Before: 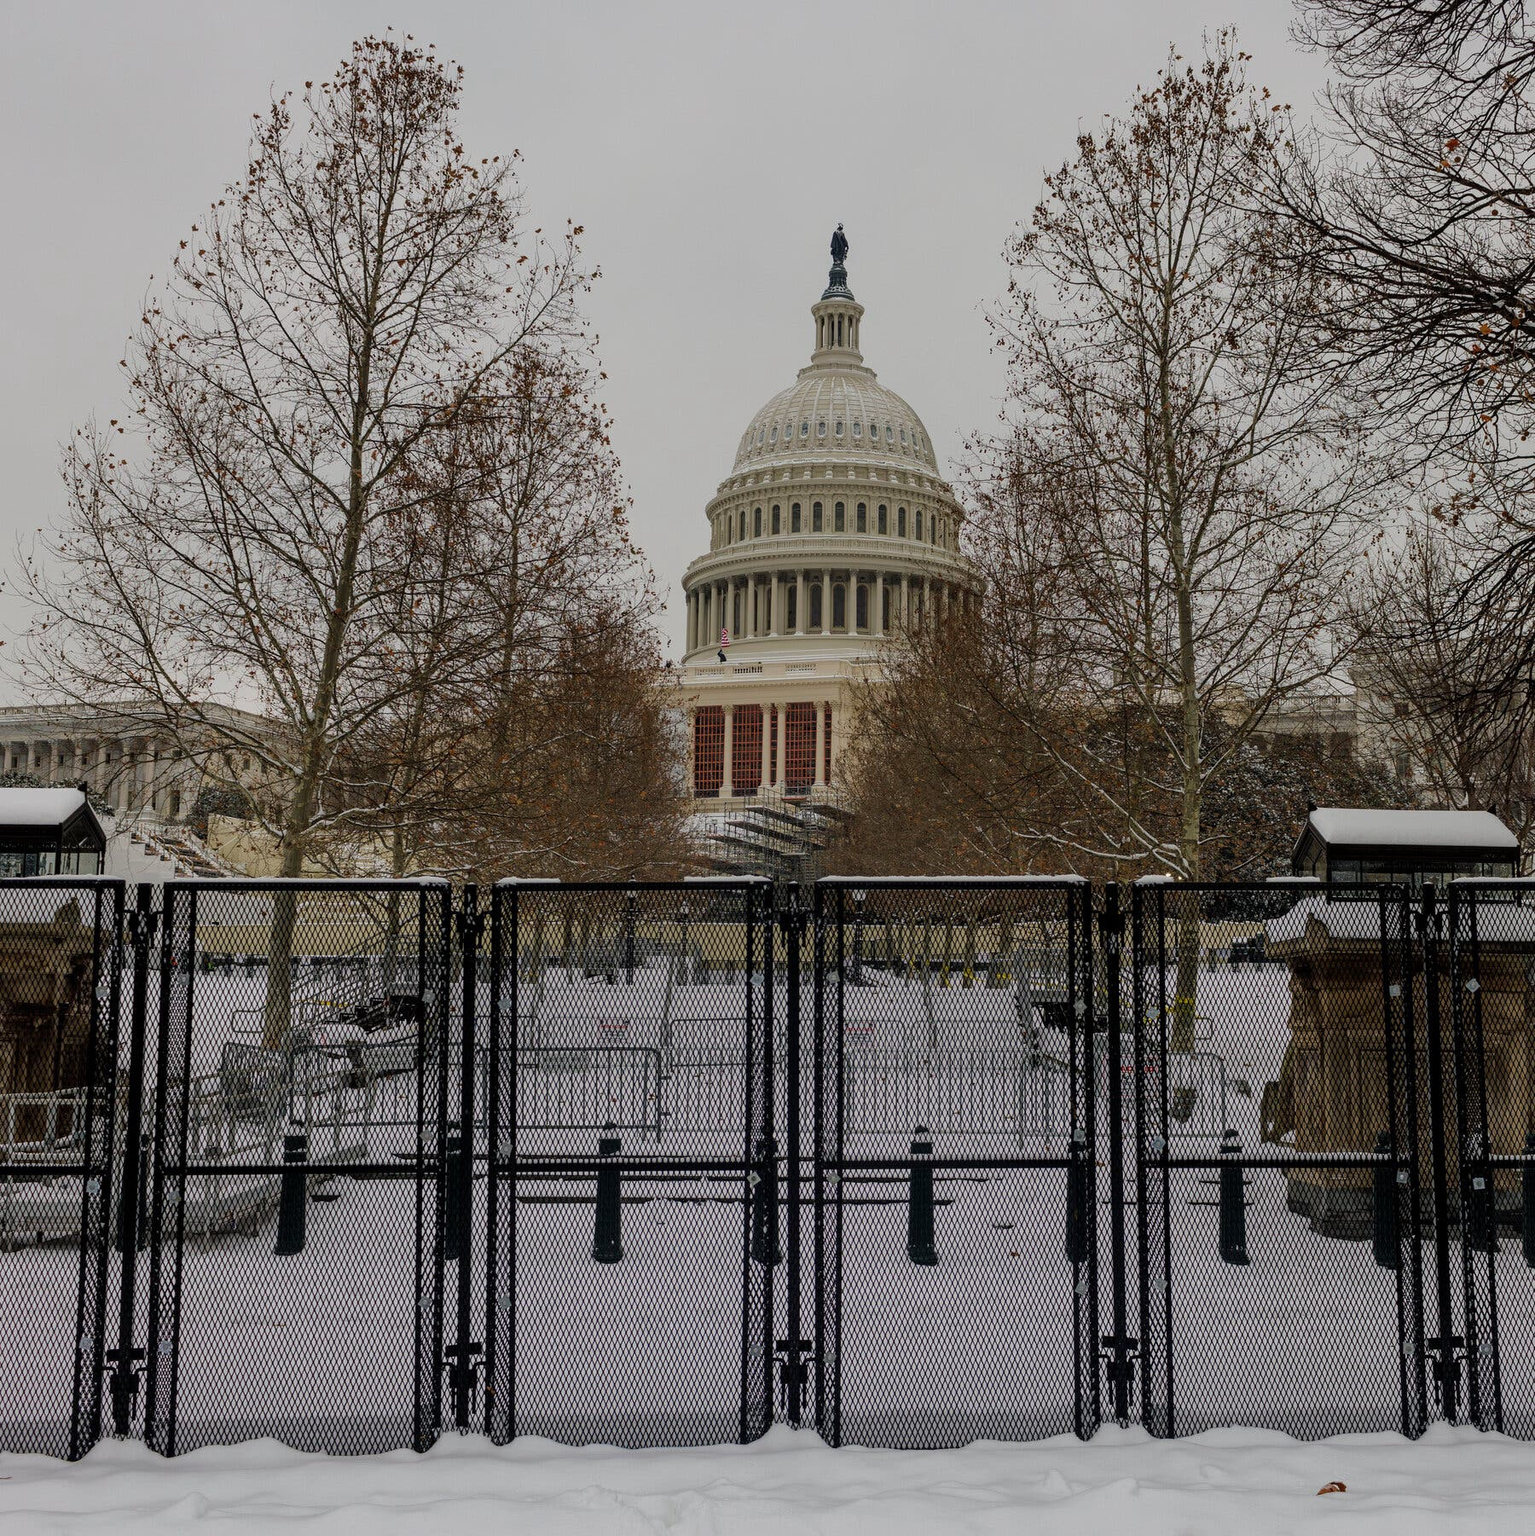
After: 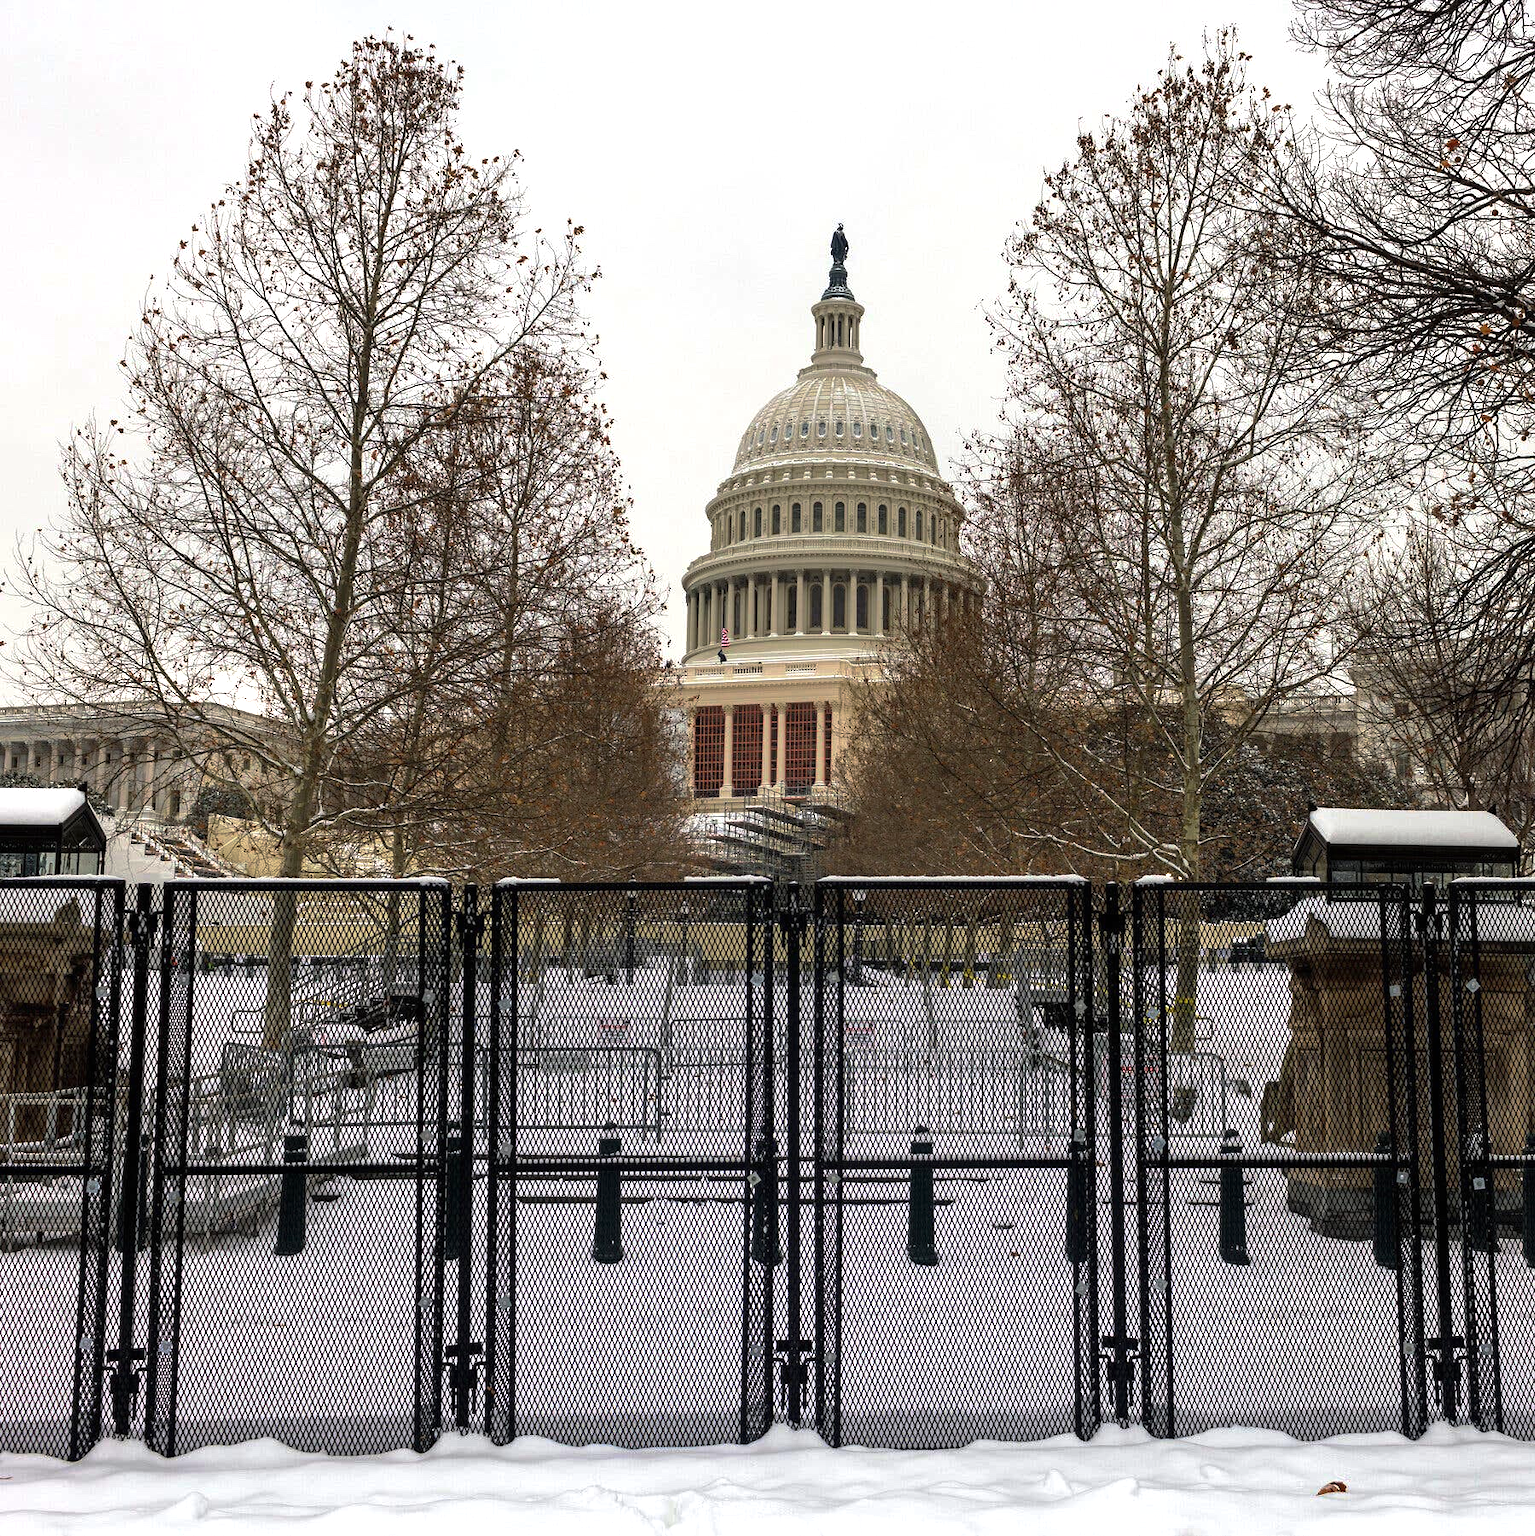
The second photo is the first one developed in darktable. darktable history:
exposure: black level correction 0, exposure 1.107 EV, compensate highlight preservation false
base curve: curves: ch0 [(0, 0) (0.595, 0.418) (1, 1)], preserve colors none
